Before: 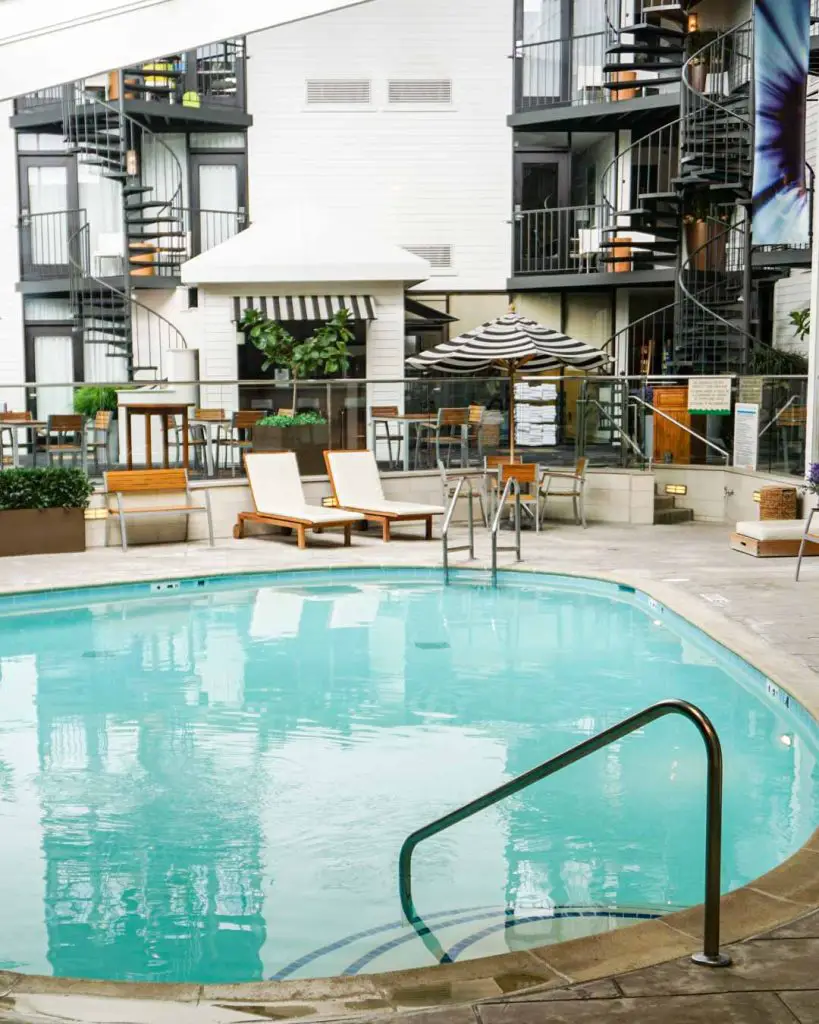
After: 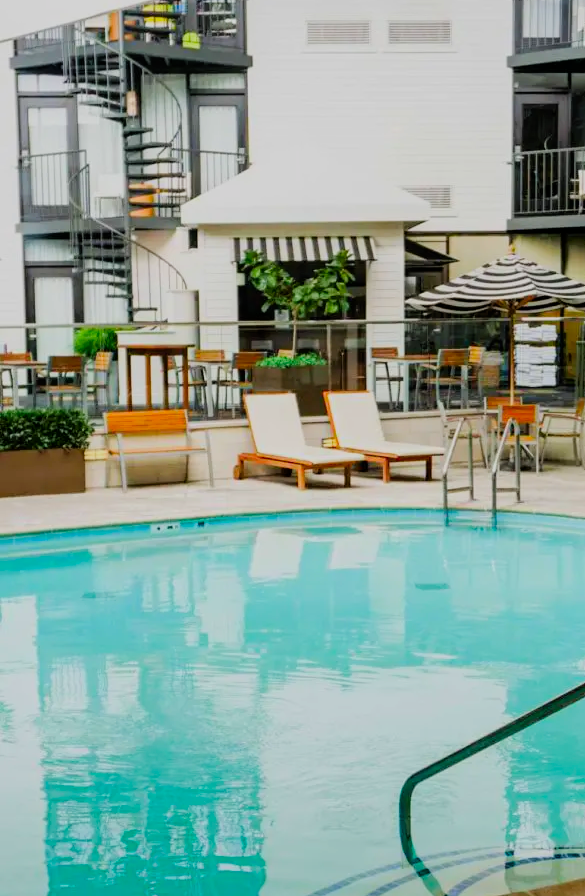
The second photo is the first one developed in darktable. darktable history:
crop: top 5.803%, right 27.864%, bottom 5.804%
contrast brightness saturation: saturation 0.5
filmic rgb: black relative exposure -7.65 EV, white relative exposure 4.56 EV, hardness 3.61
